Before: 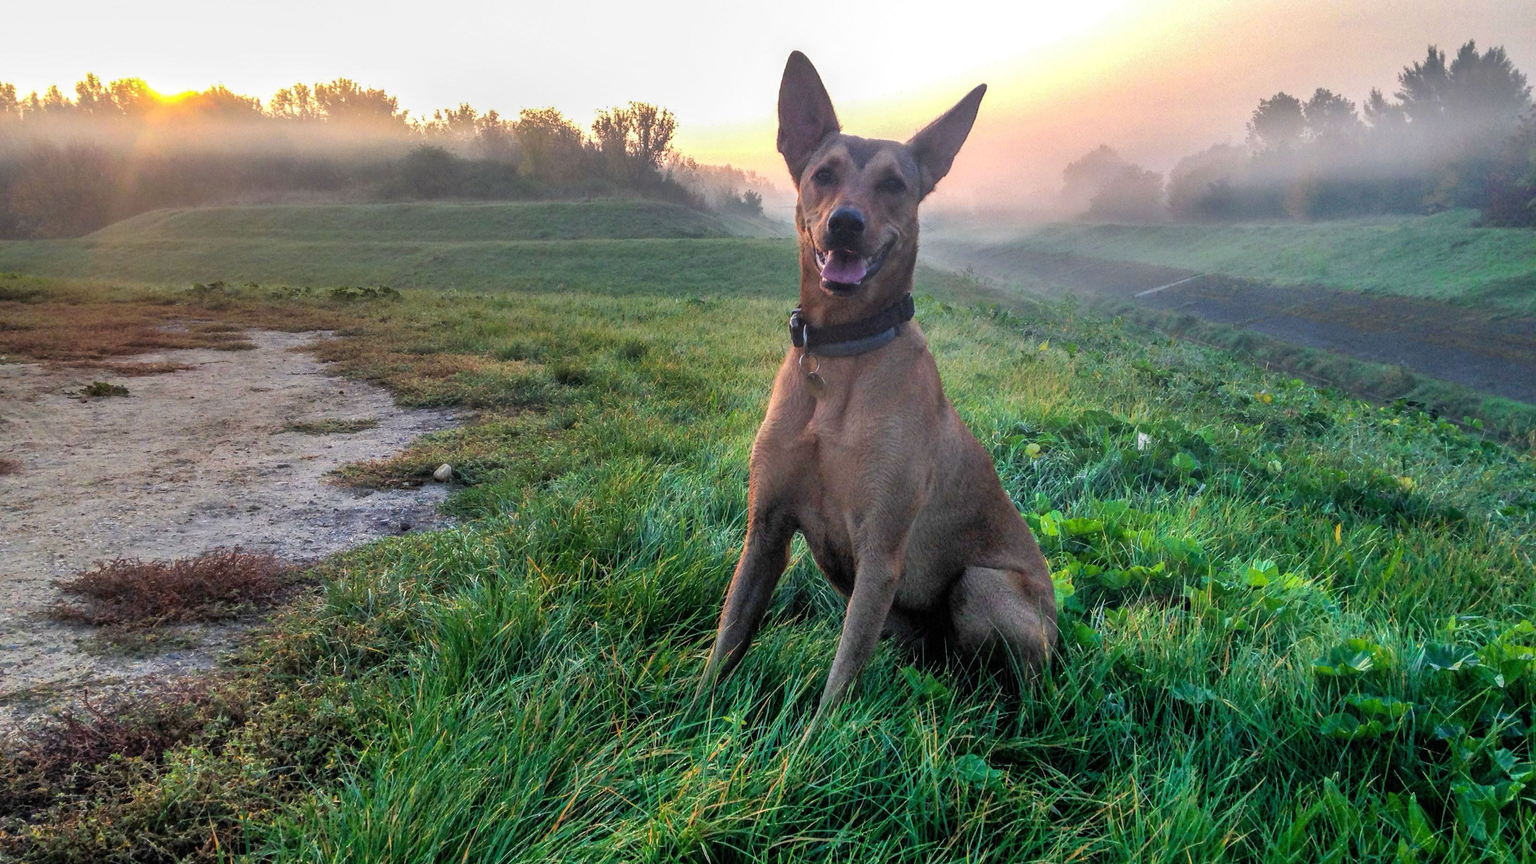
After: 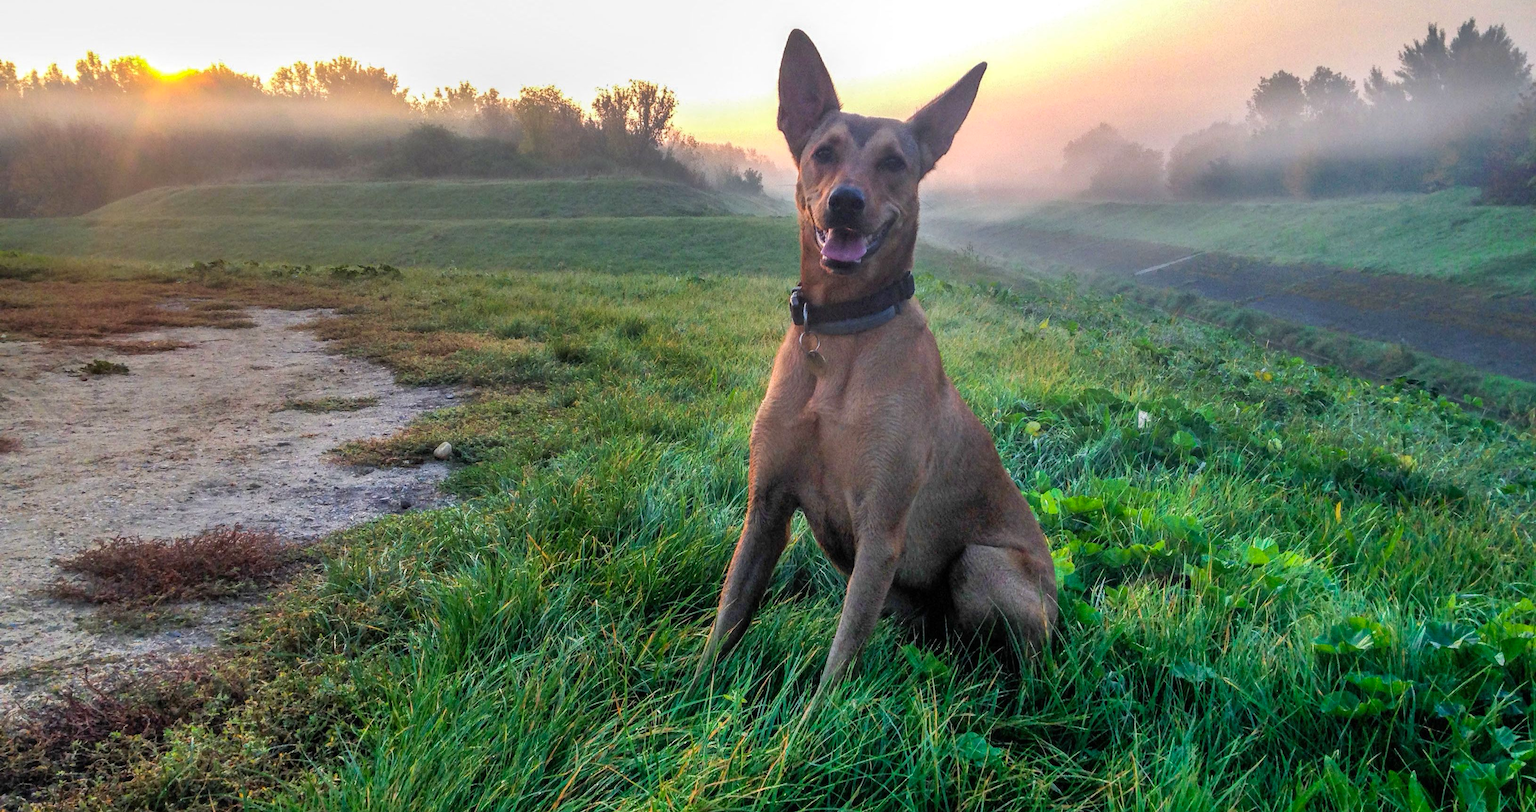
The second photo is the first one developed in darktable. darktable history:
contrast brightness saturation: saturation 0.102
crop and rotate: top 2.62%, bottom 3.279%
